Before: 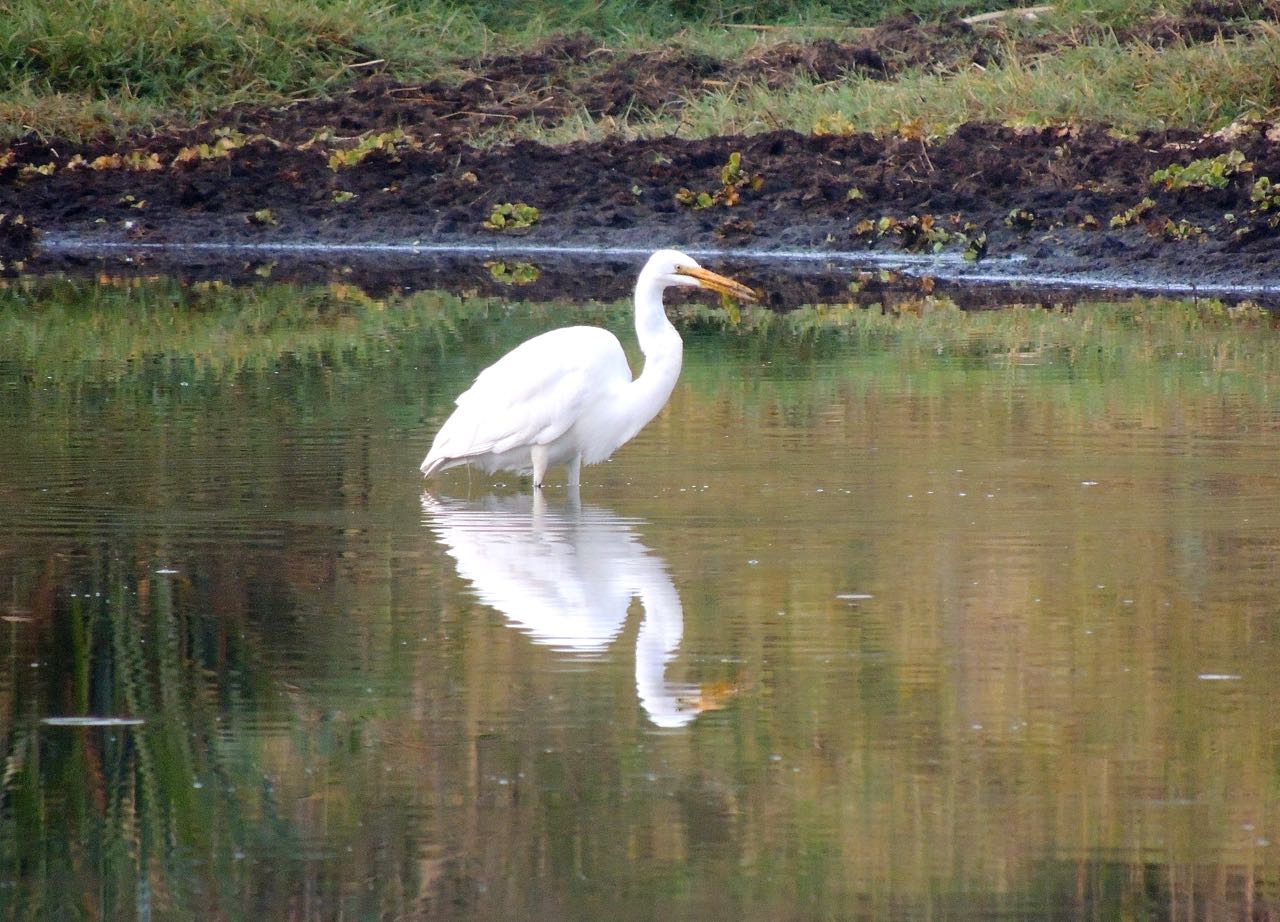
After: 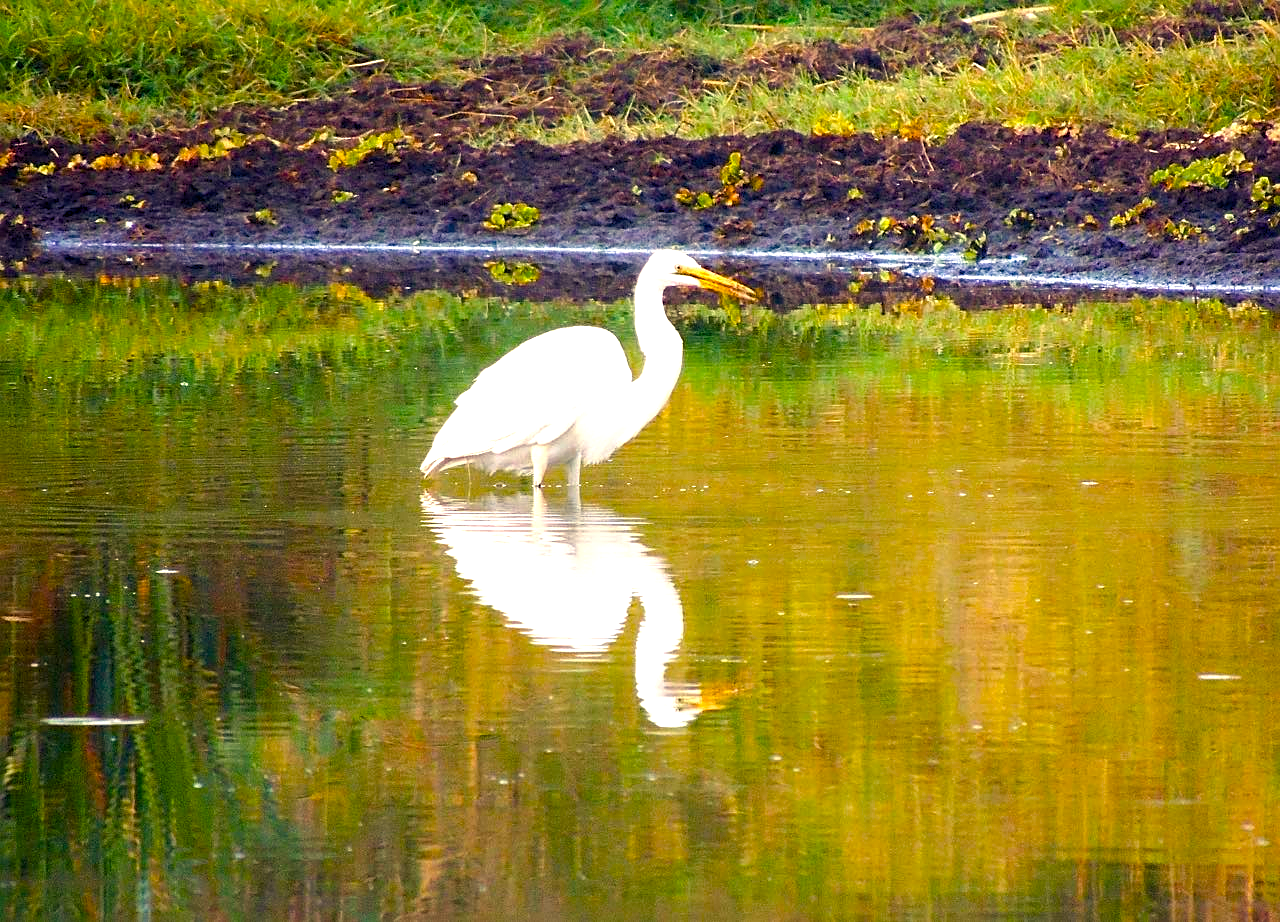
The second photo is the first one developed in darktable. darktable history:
color correction: highlights a* 2.73, highlights b* 23.41
color balance rgb: linear chroma grading › global chroma 24.789%, perceptual saturation grading › global saturation 25.976%, perceptual saturation grading › highlights -28.572%, perceptual saturation grading › mid-tones 15.643%, perceptual saturation grading › shadows 33.641%, perceptual brilliance grading › global brilliance 25.163%, global vibrance 24.202%
sharpen: amount 0.491
